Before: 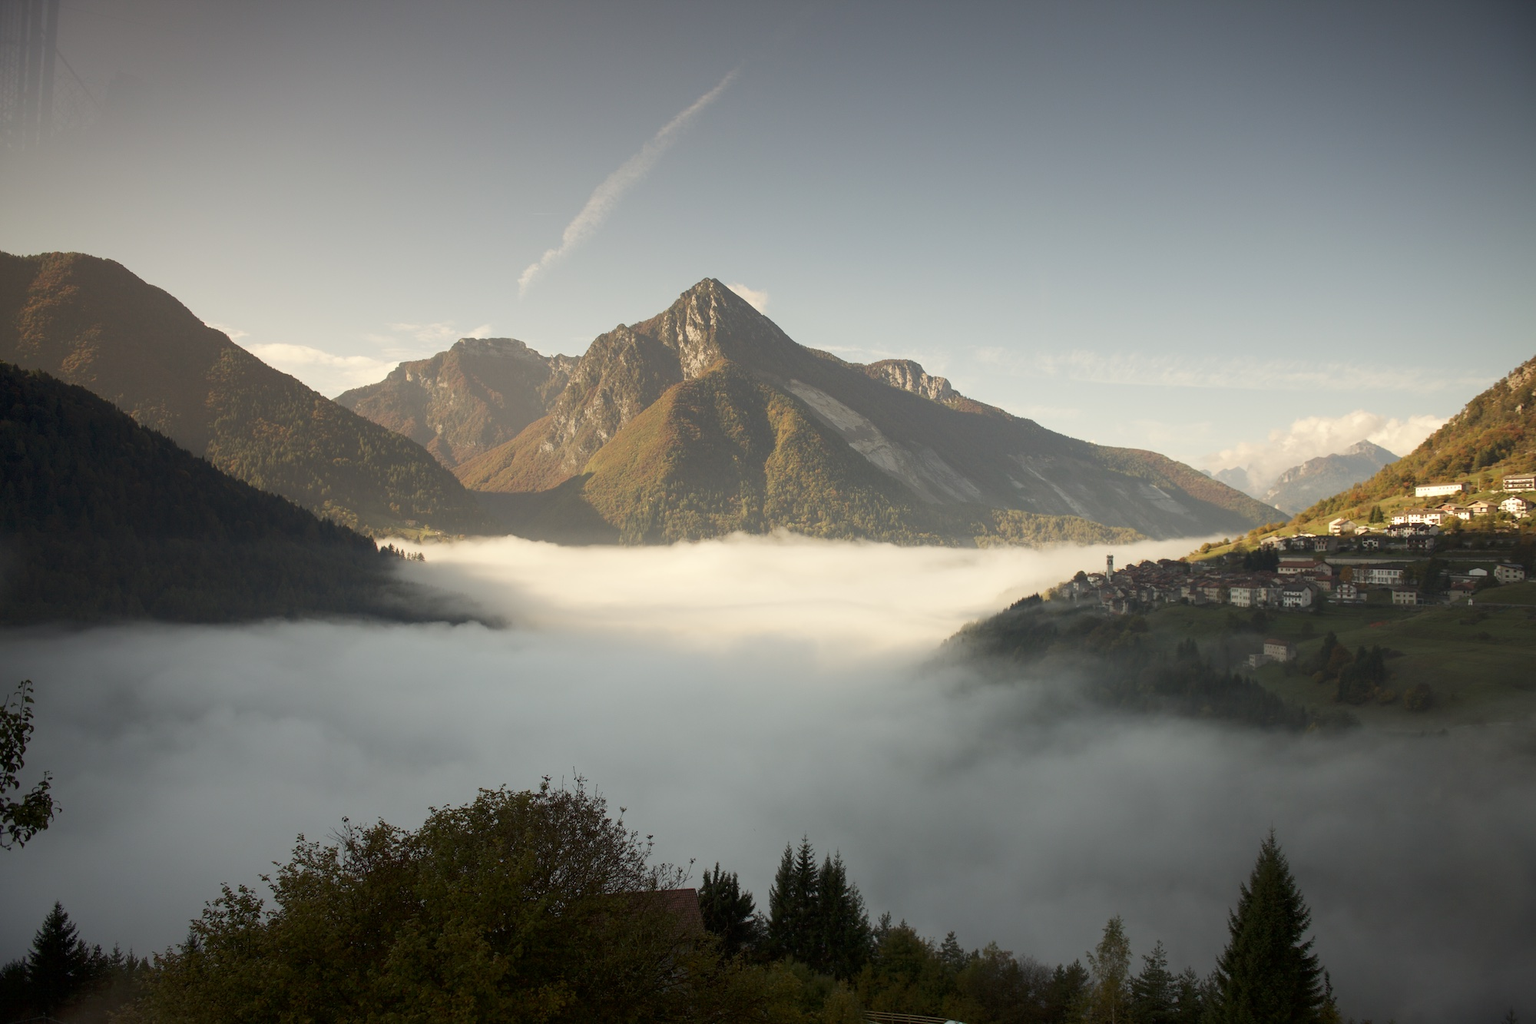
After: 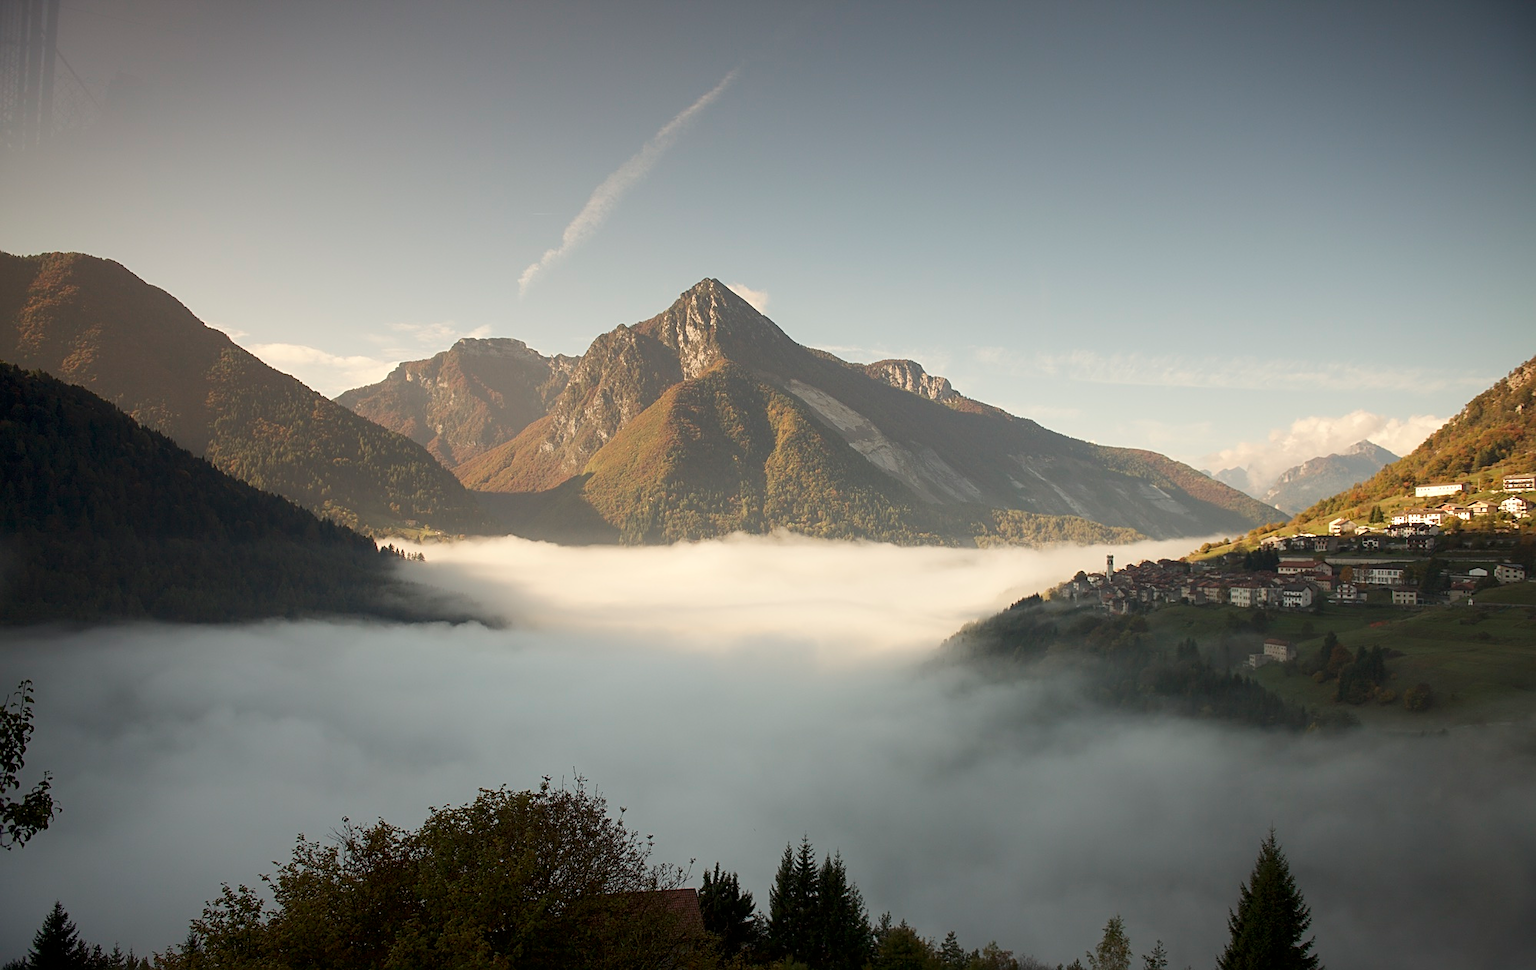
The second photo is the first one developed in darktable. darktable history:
crop and rotate: top 0.009%, bottom 5.155%
sharpen: on, module defaults
